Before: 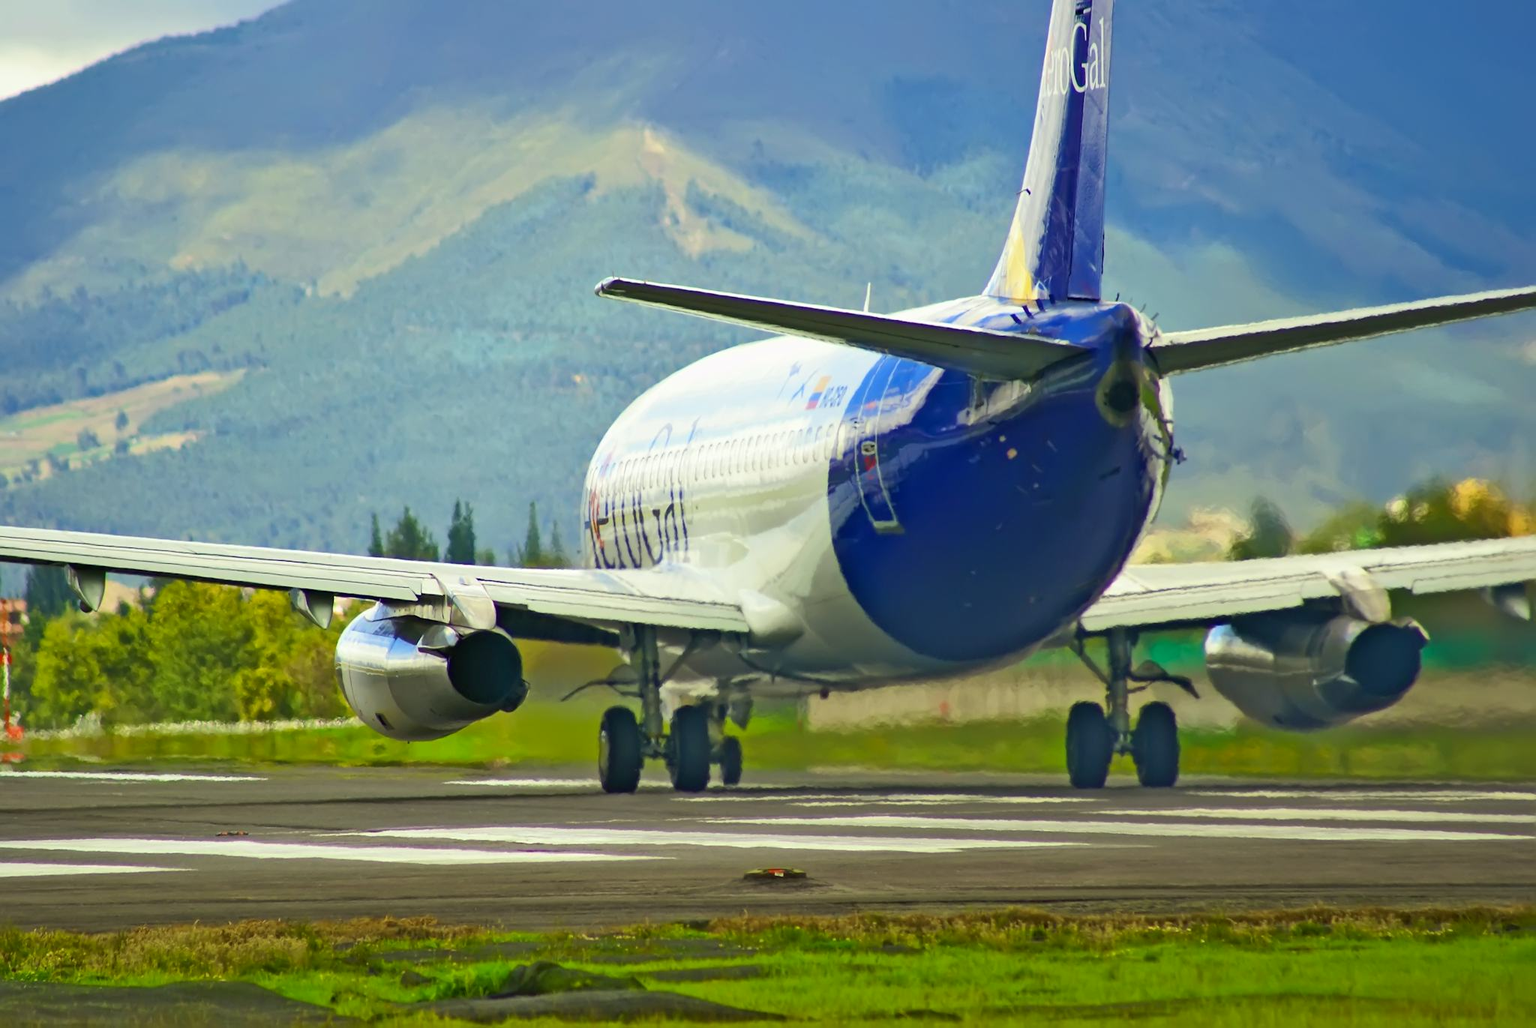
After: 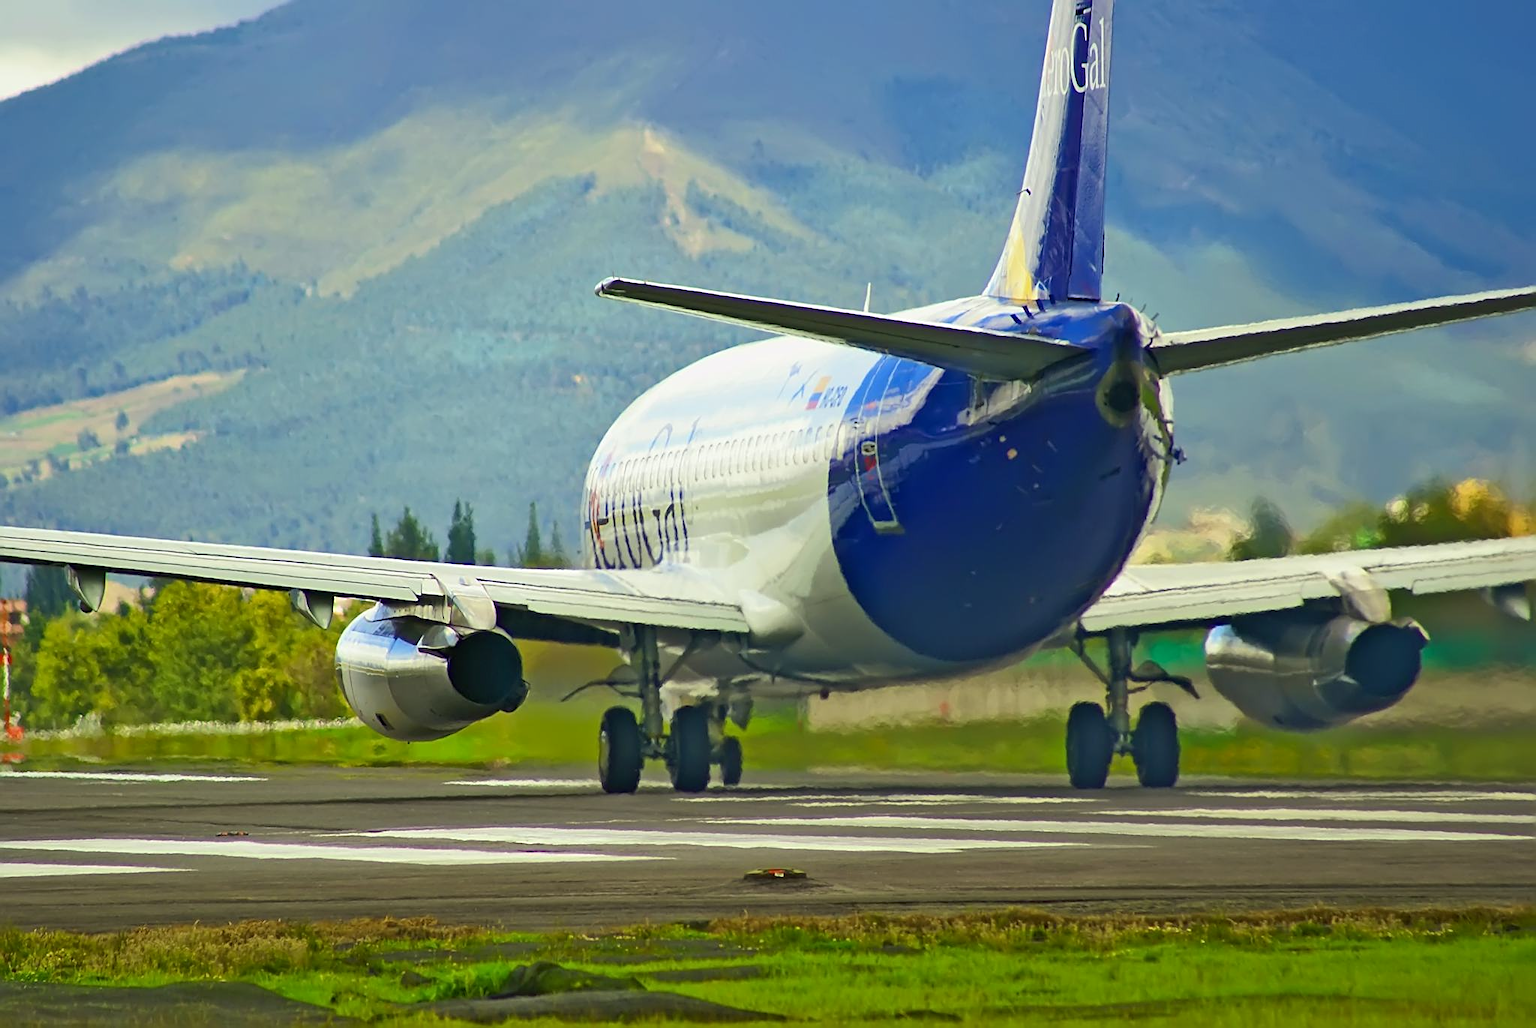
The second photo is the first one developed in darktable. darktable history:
sharpen: on, module defaults
exposure: exposure -0.069 EV, compensate highlight preservation false
